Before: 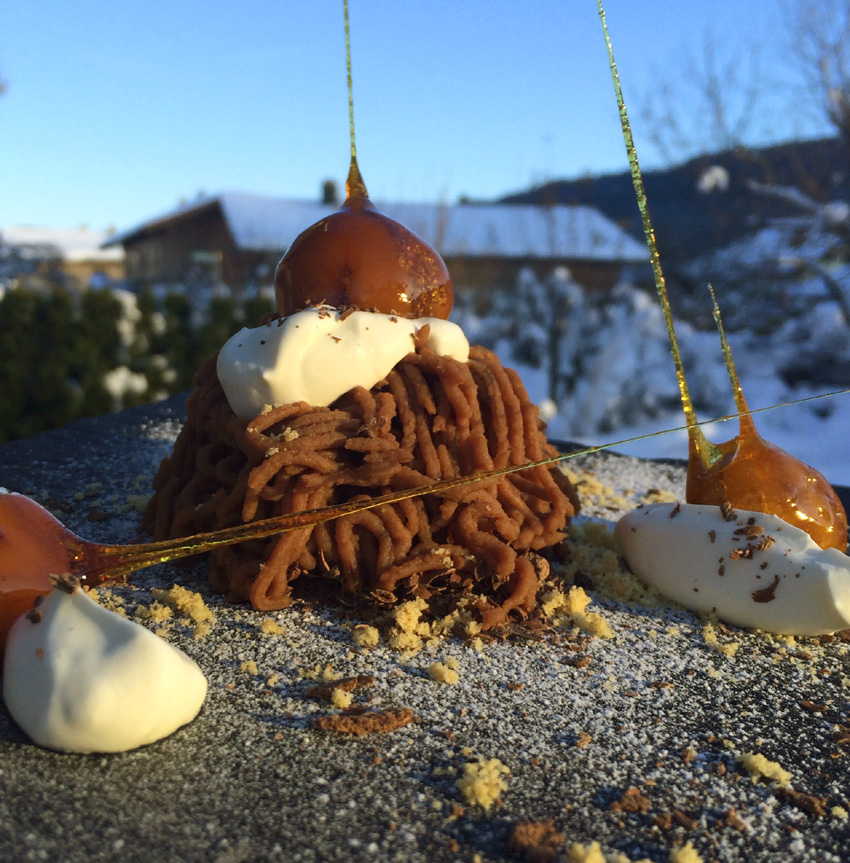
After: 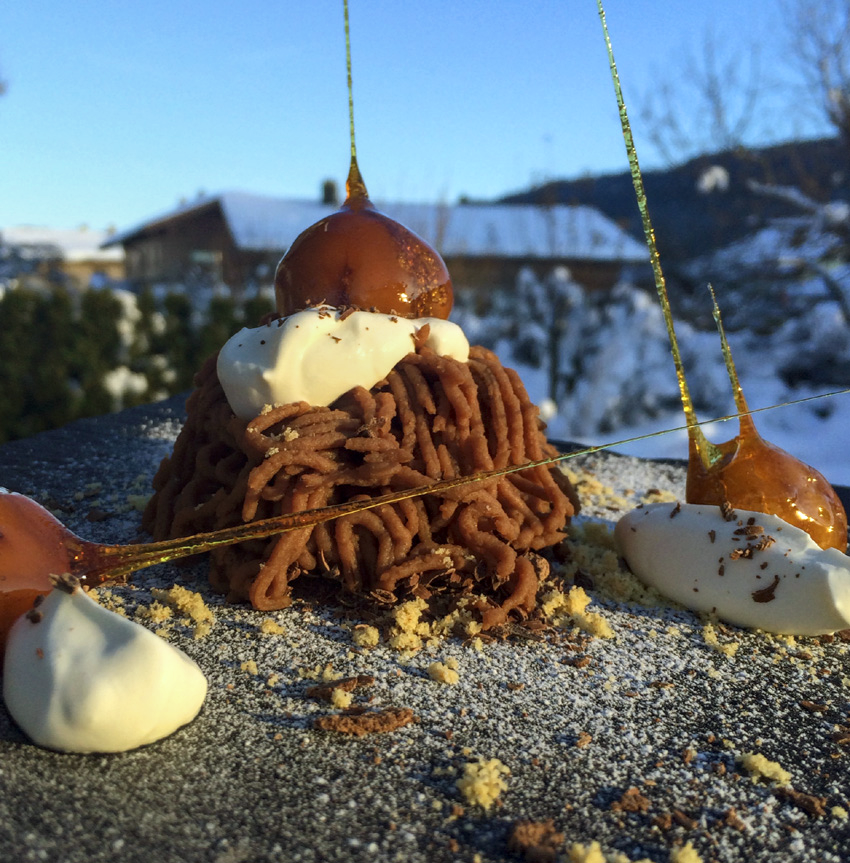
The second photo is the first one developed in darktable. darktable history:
local contrast: on, module defaults
white balance: red 0.978, blue 0.999
